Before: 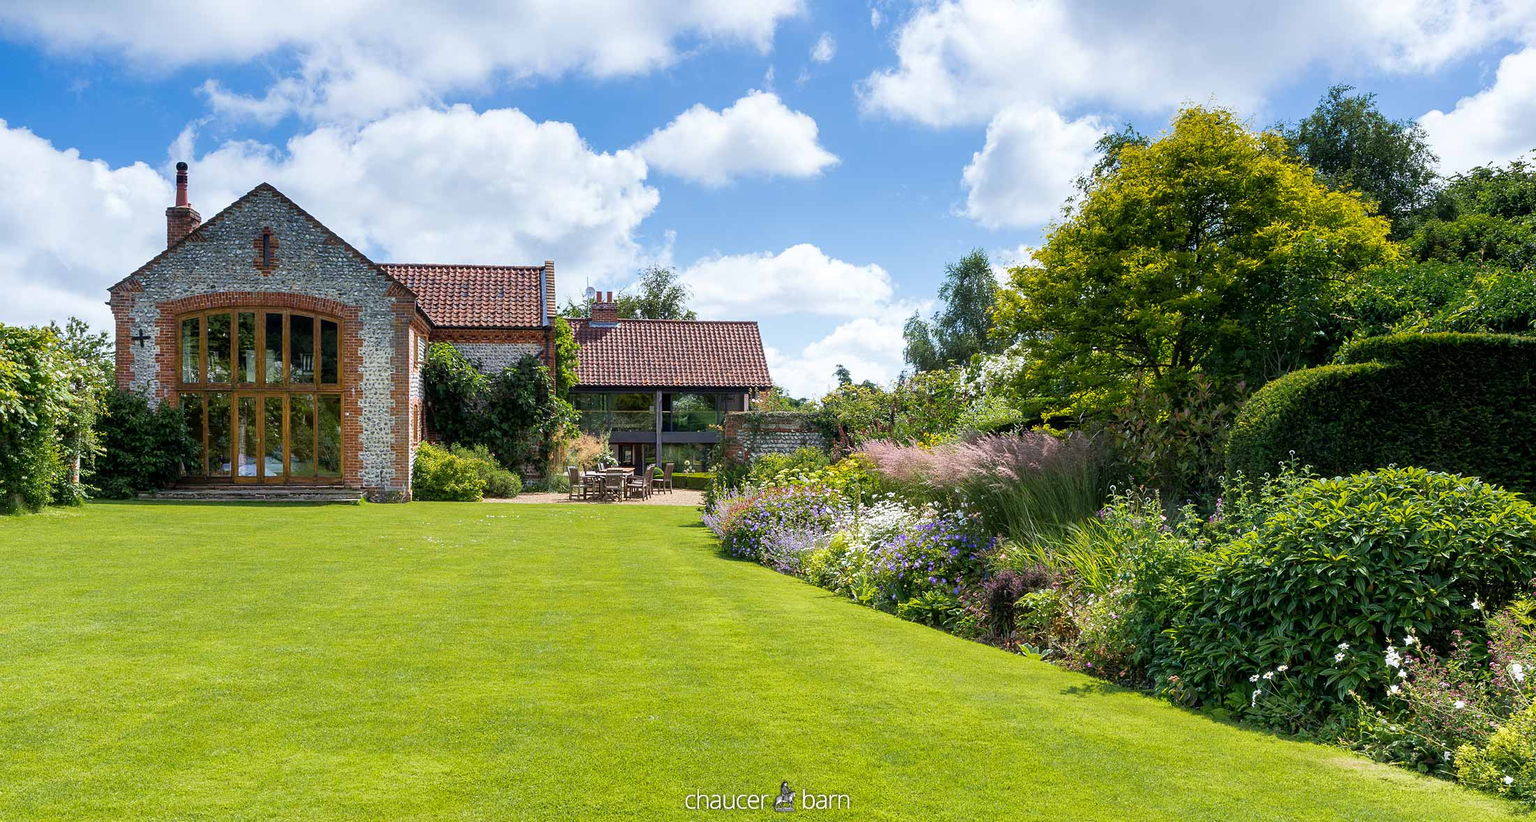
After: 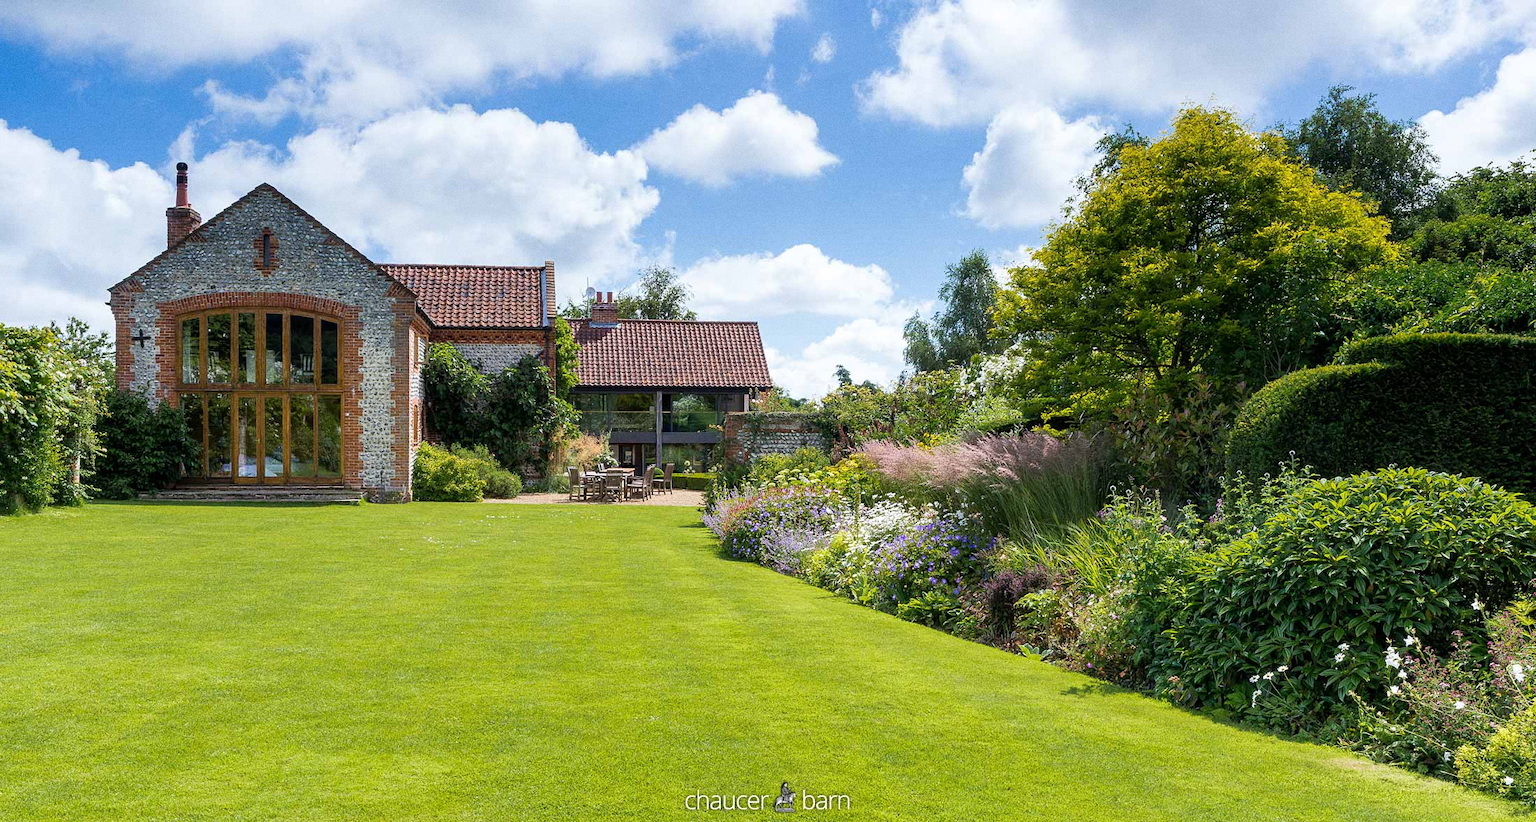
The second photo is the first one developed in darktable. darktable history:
grain: on, module defaults
